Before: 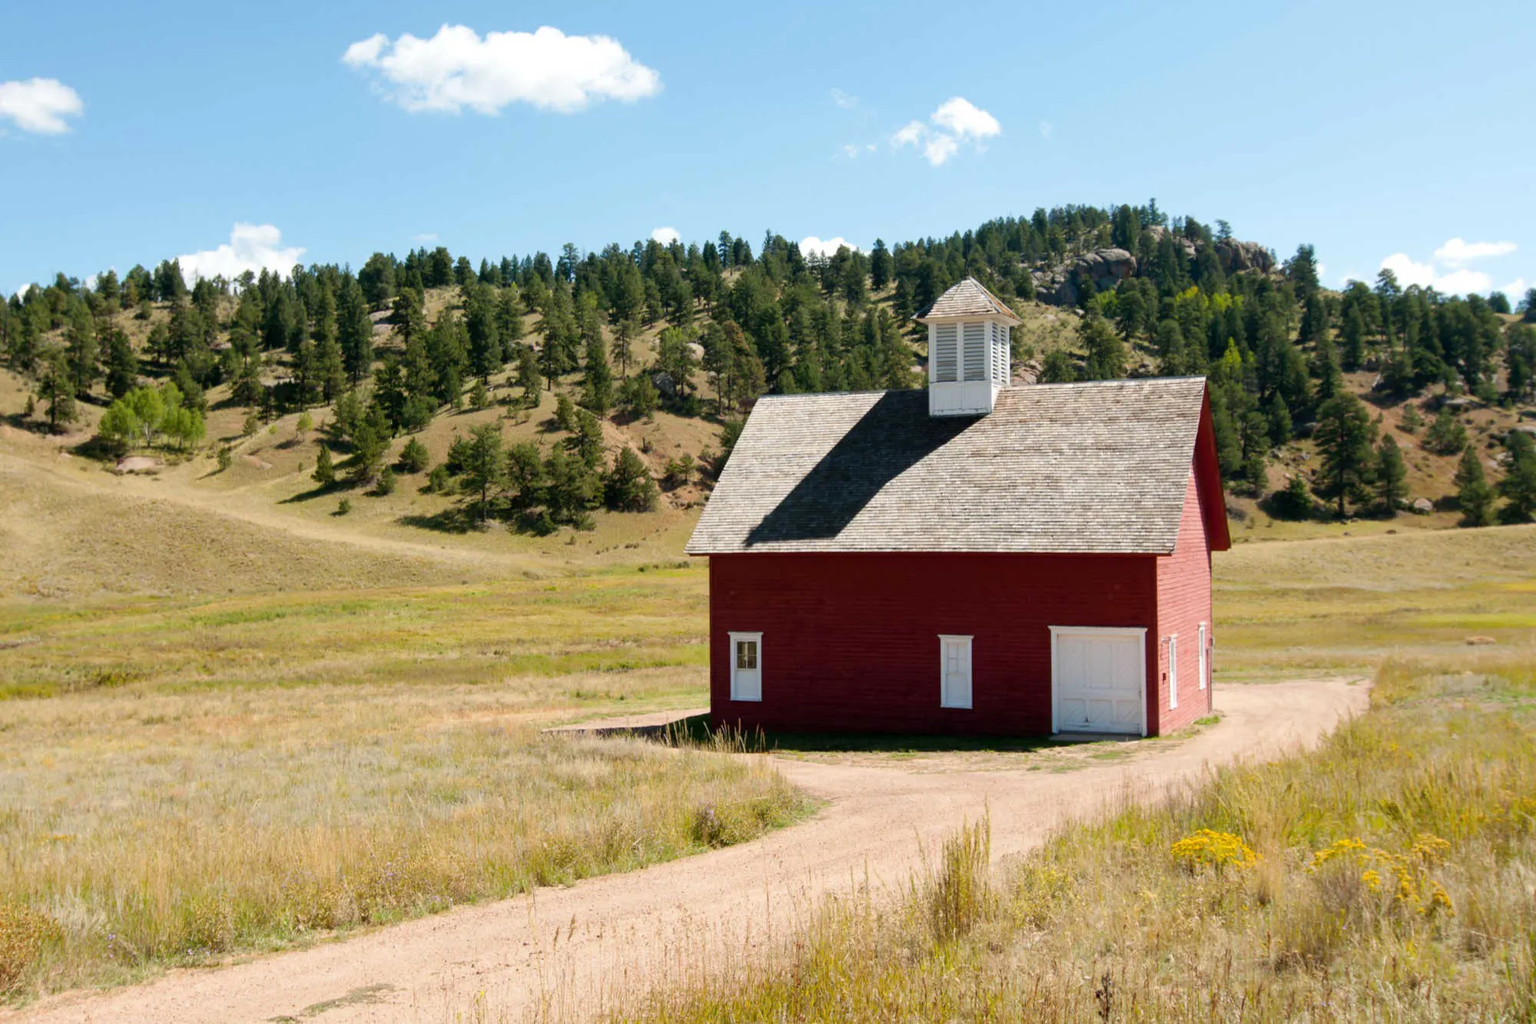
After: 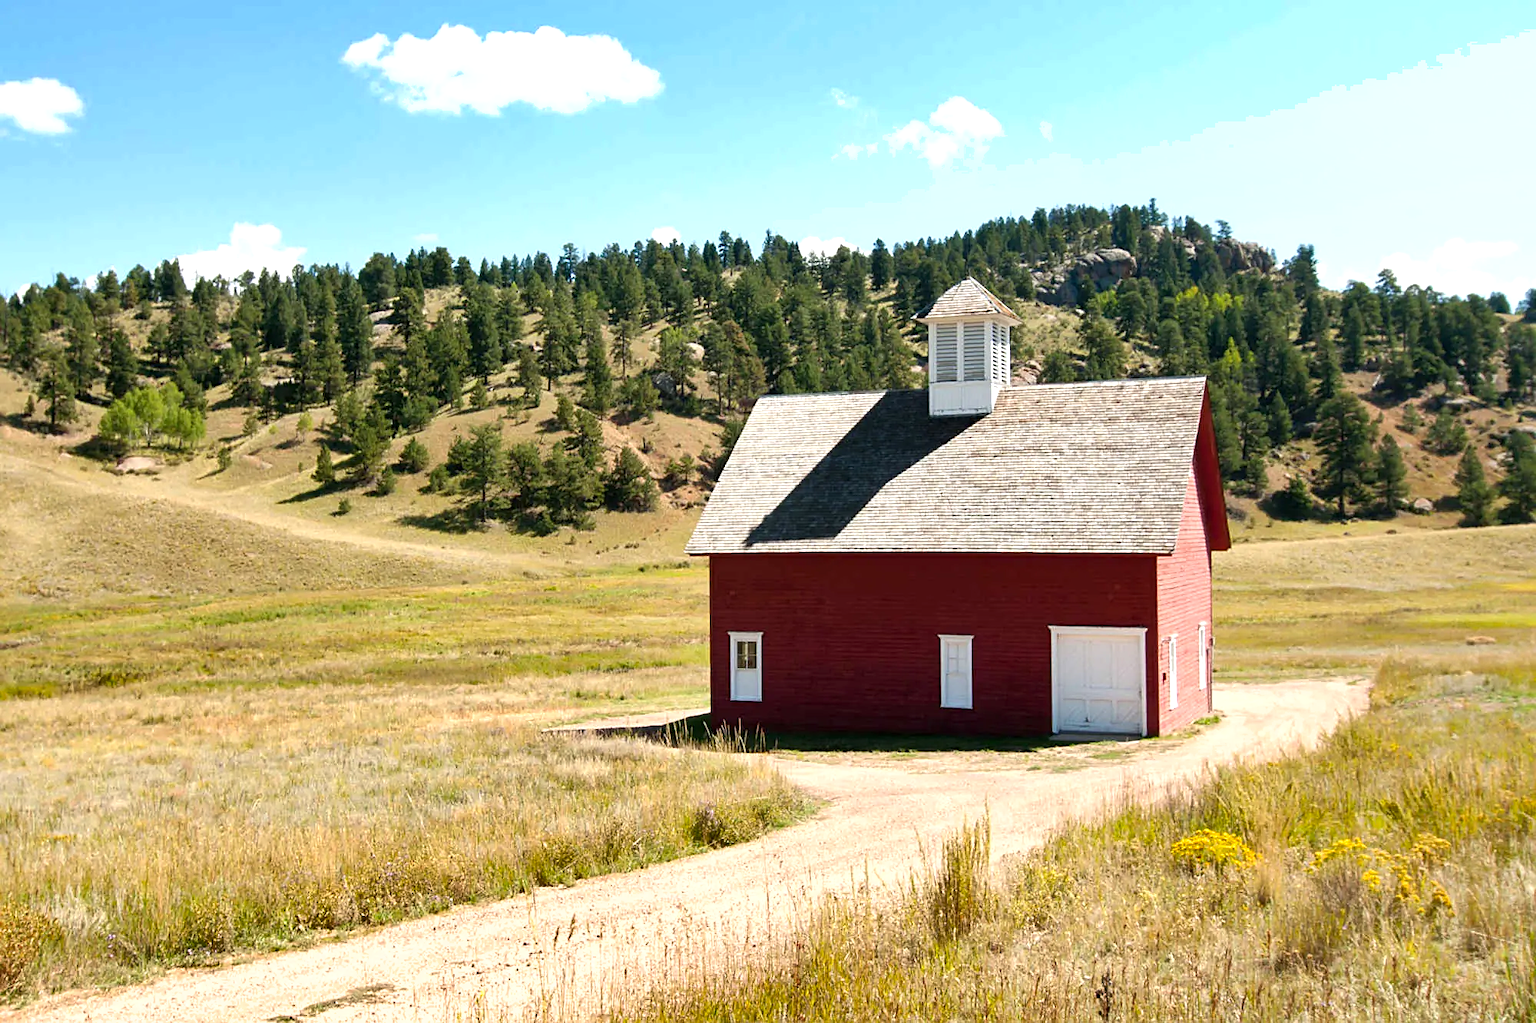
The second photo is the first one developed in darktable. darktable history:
shadows and highlights: shadows 13.03, white point adjustment 1.14, soften with gaussian
sharpen: on, module defaults
exposure: black level correction 0, exposure 0.5 EV, compensate highlight preservation false
